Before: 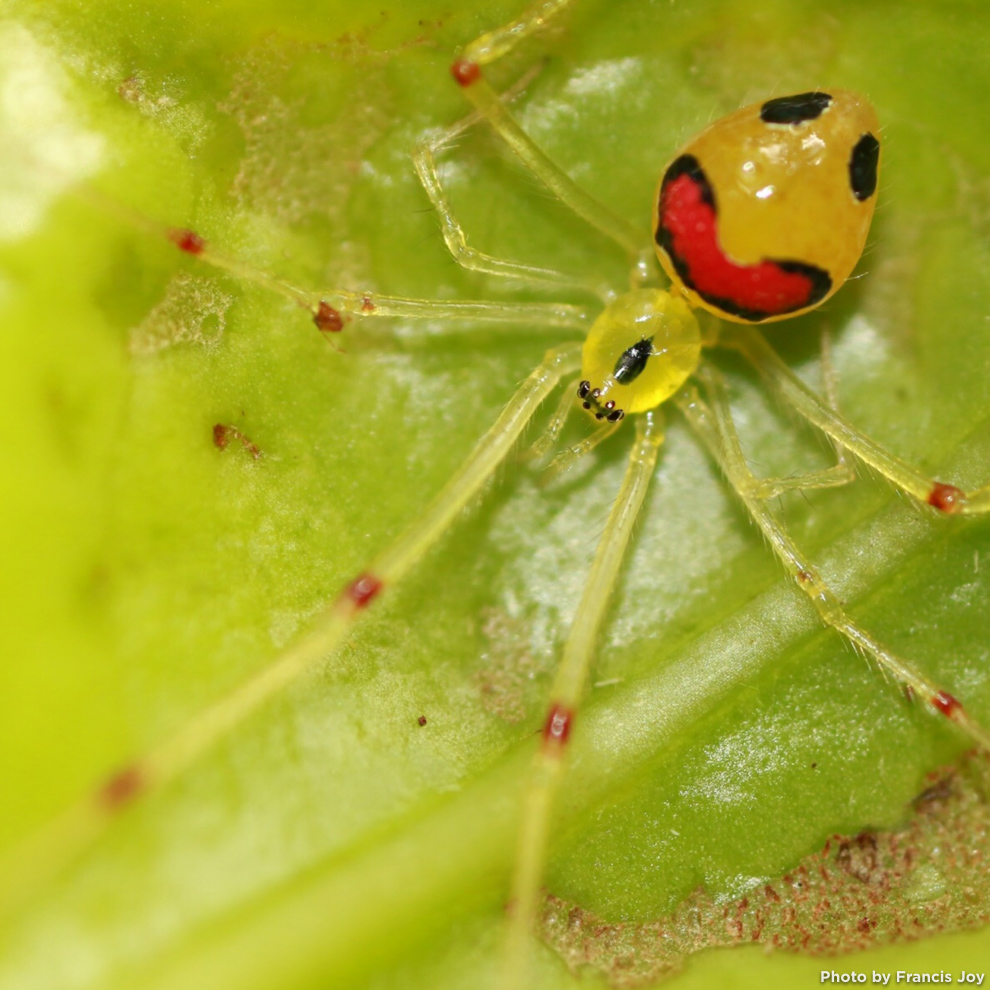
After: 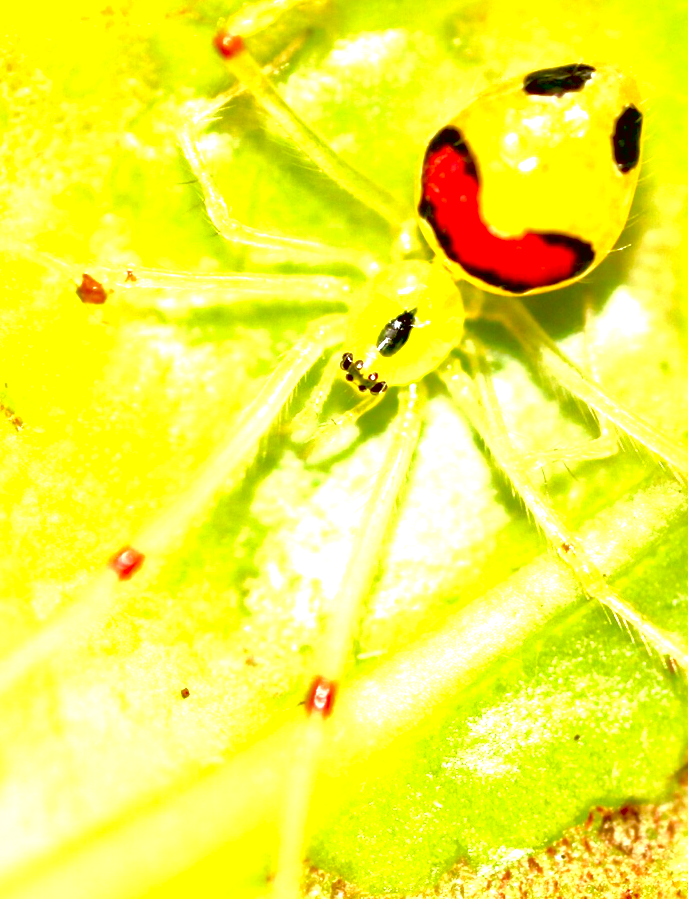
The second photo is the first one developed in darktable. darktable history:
color correction: highlights a* -0.482, highlights b* 0.161, shadows a* 4.66, shadows b* 20.72
local contrast: mode bilateral grid, contrast 20, coarseness 50, detail 171%, midtone range 0.2
crop and rotate: left 24.034%, top 2.838%, right 6.406%, bottom 6.299%
tone equalizer: on, module defaults
exposure: black level correction 0.016, exposure 1.774 EV, compensate highlight preservation false
